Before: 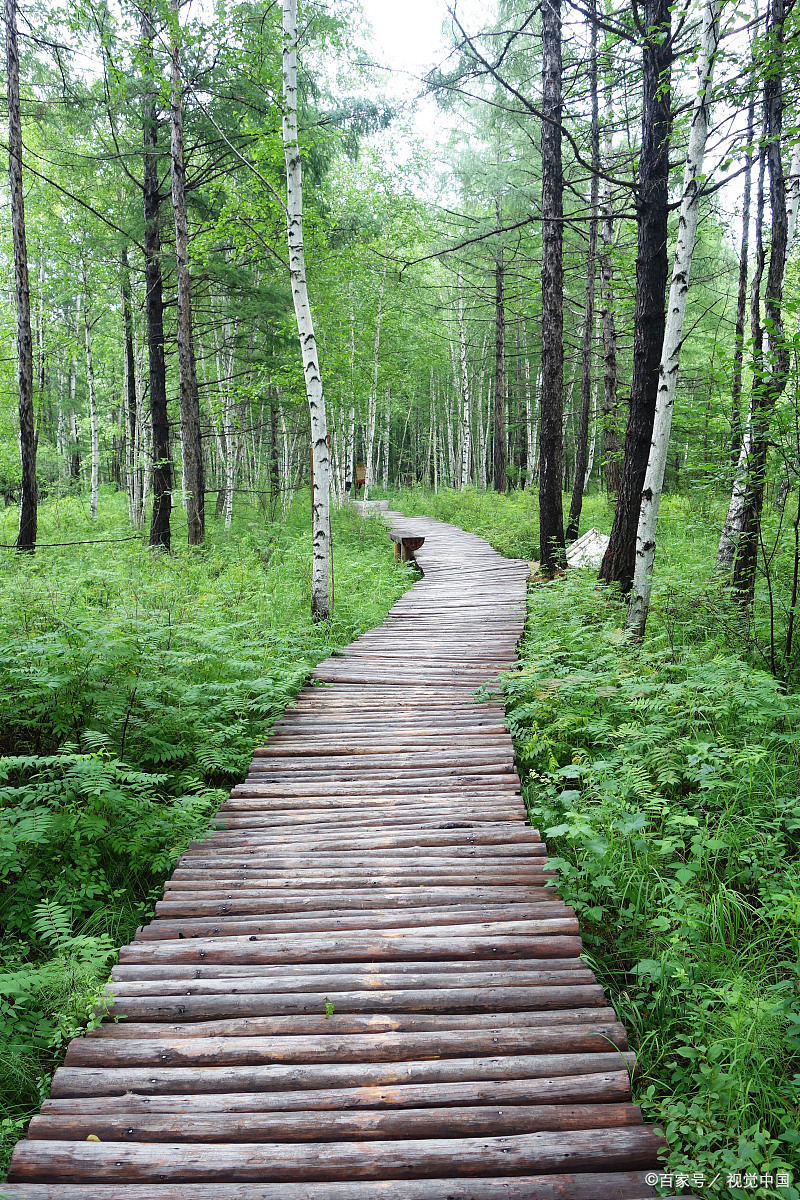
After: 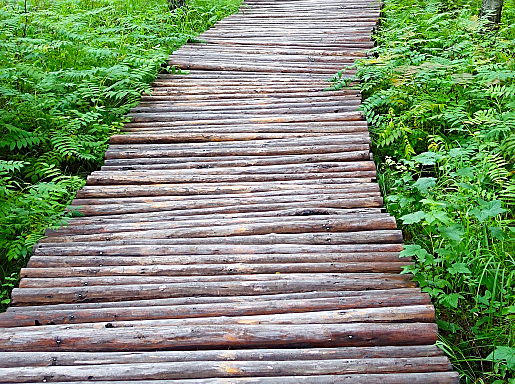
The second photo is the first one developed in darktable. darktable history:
sharpen: on, module defaults
crop: left 18.091%, top 51.13%, right 17.525%, bottom 16.85%
velvia: strength 32%, mid-tones bias 0.2
